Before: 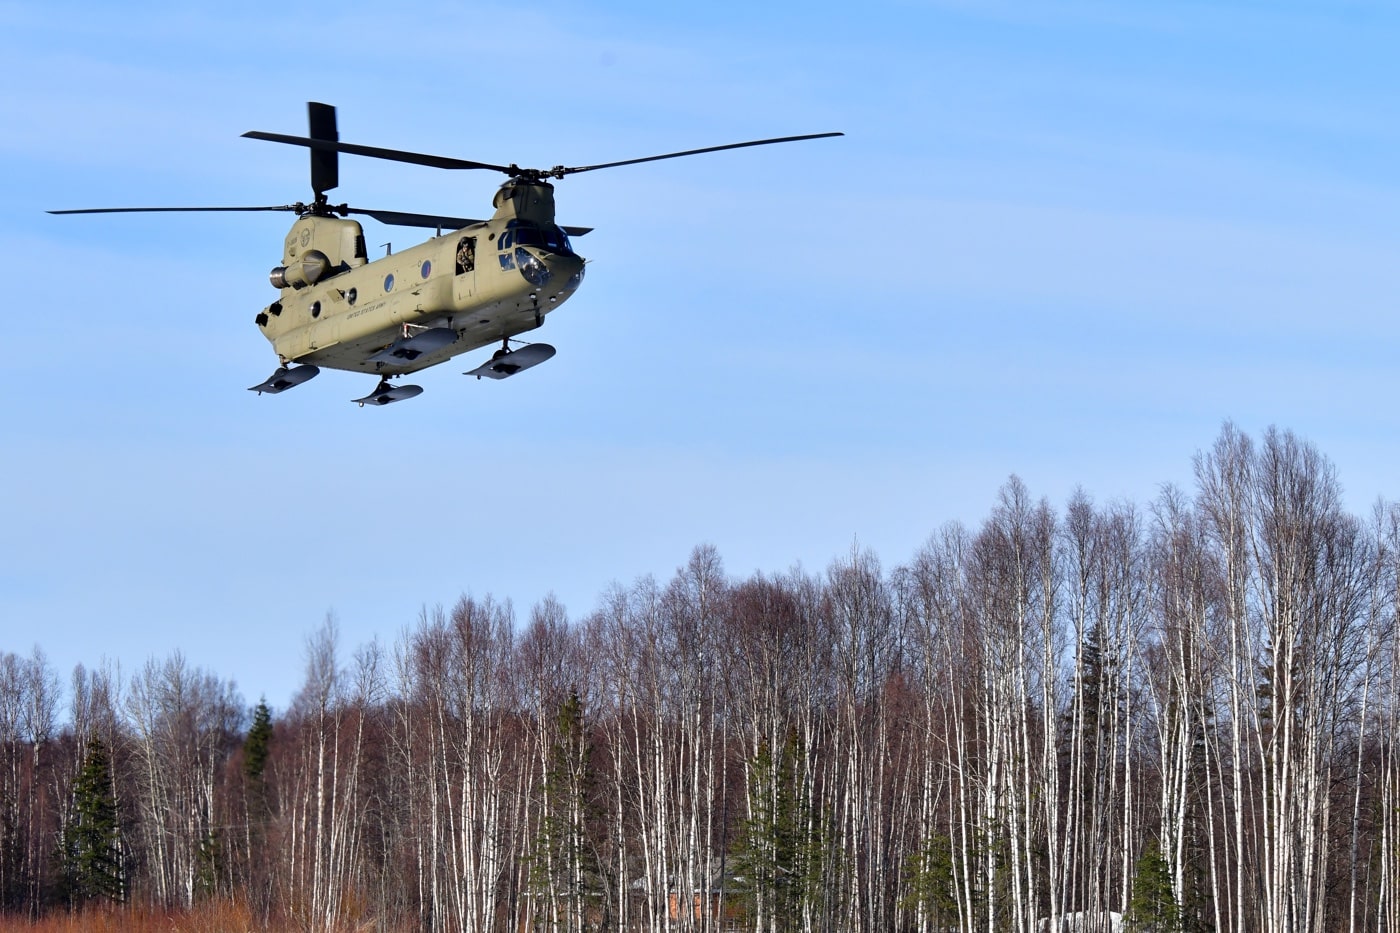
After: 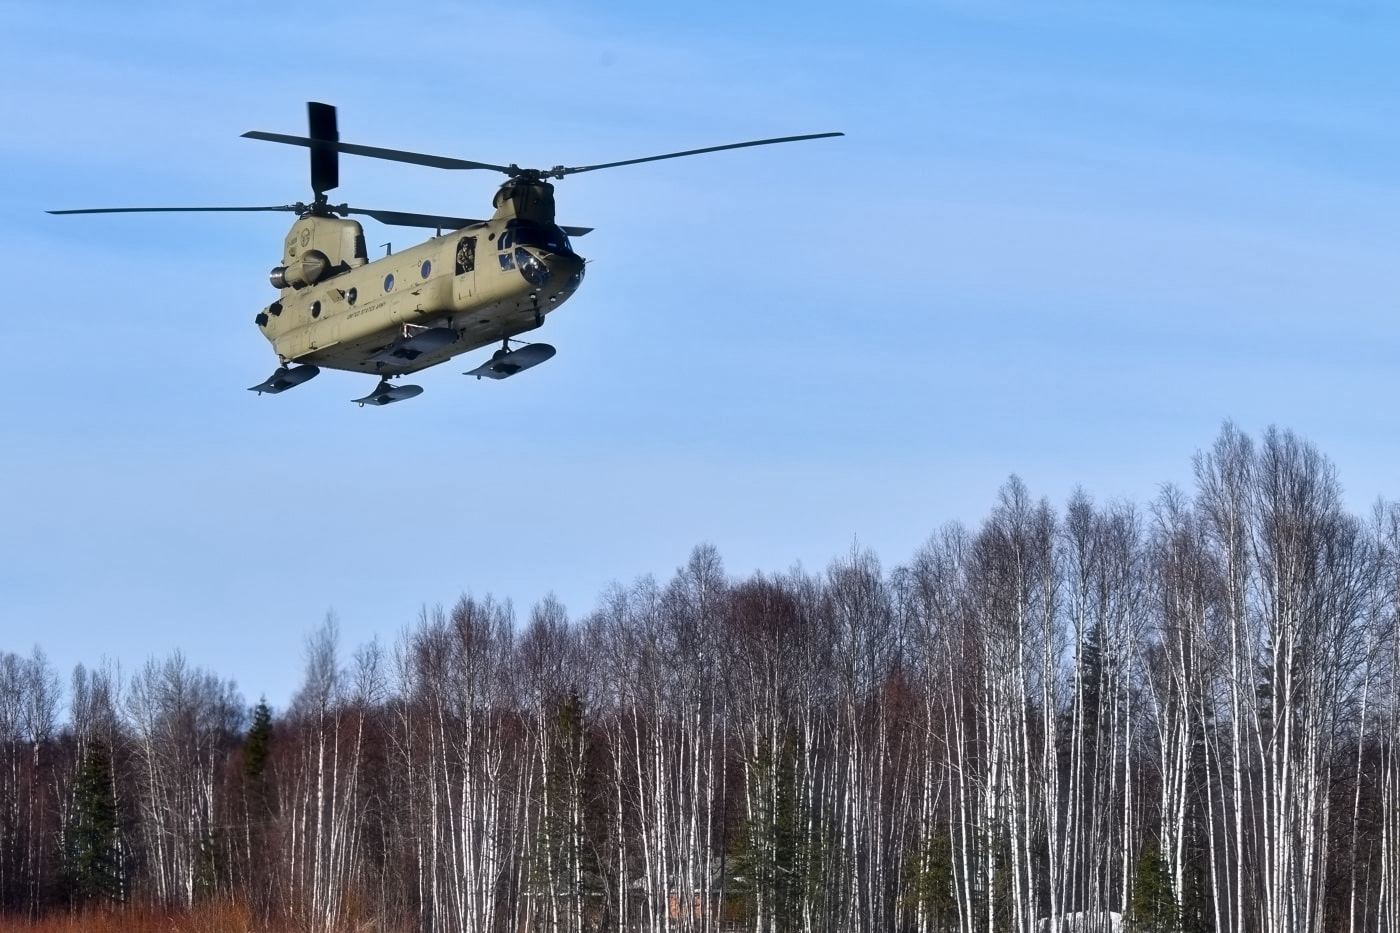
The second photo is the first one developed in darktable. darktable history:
contrast equalizer: y [[0.5 ×6], [0.5 ×6], [0.5 ×6], [0 ×6], [0, 0.039, 0.251, 0.29, 0.293, 0.292]]
contrast brightness saturation: contrast 0.07, brightness -0.13, saturation 0.06
haze removal: strength -0.1, adaptive false
exposure: exposure 0 EV, compensate highlight preservation false
